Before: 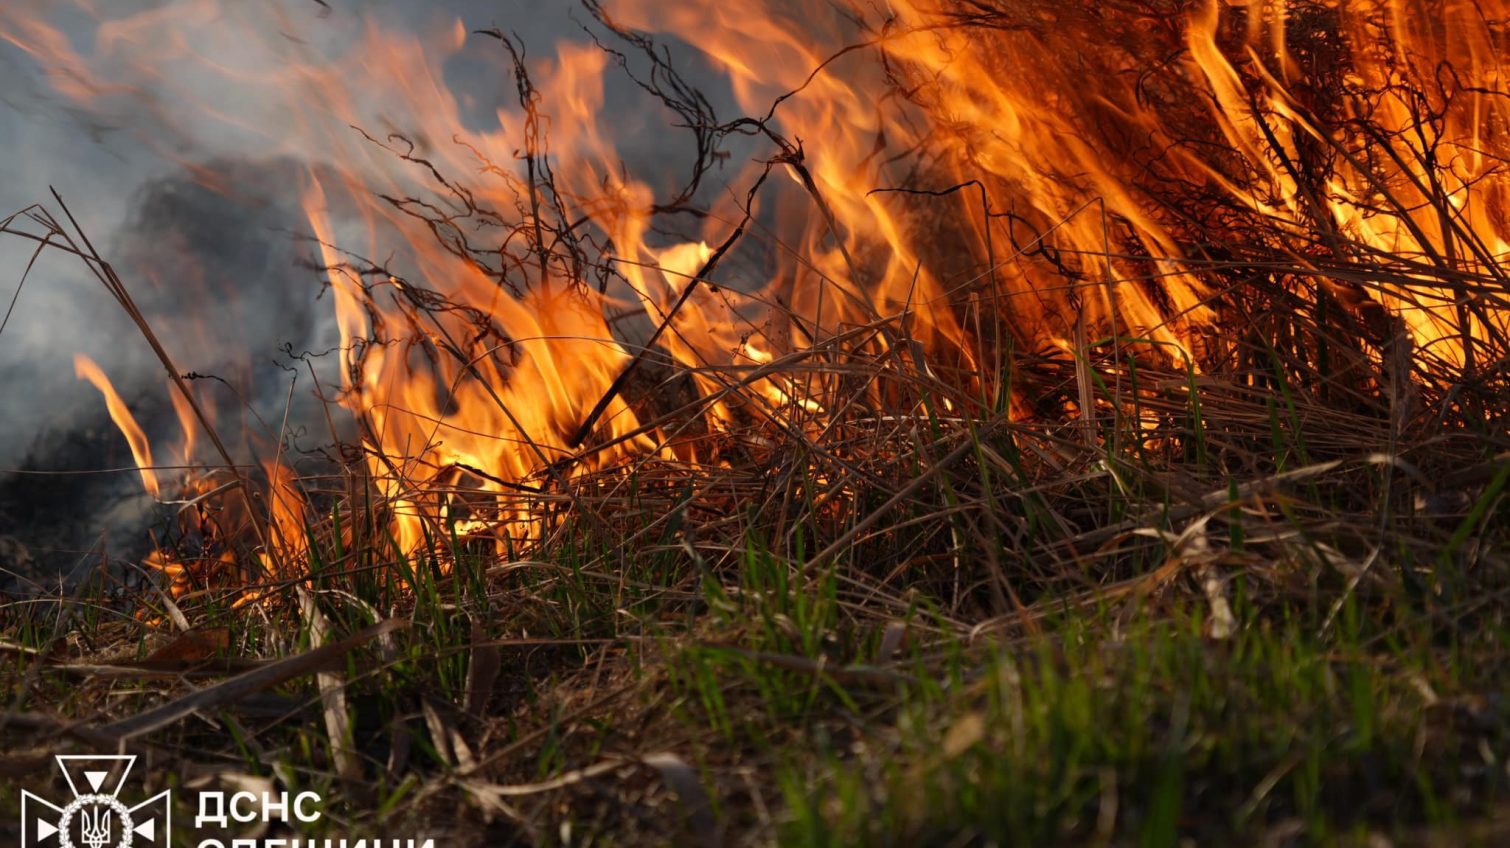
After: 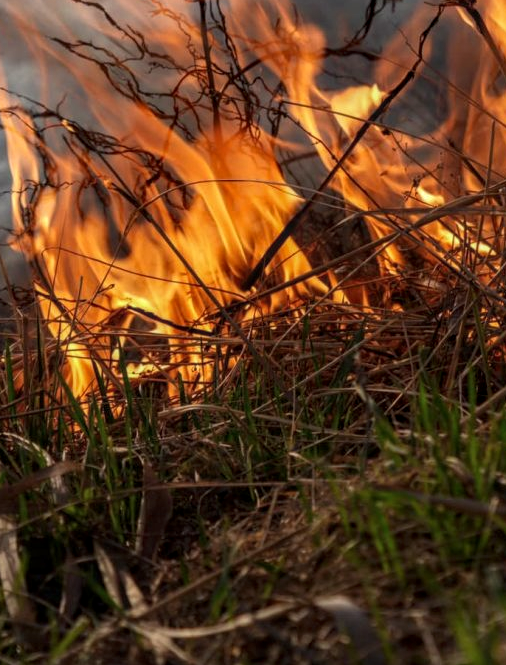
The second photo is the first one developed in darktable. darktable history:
crop and rotate: left 21.77%, top 18.528%, right 44.676%, bottom 2.997%
shadows and highlights: shadows 4.1, highlights -17.6, soften with gaussian
local contrast: highlights 0%, shadows 0%, detail 133%
base curve: curves: ch0 [(0, 0) (0.303, 0.277) (1, 1)]
